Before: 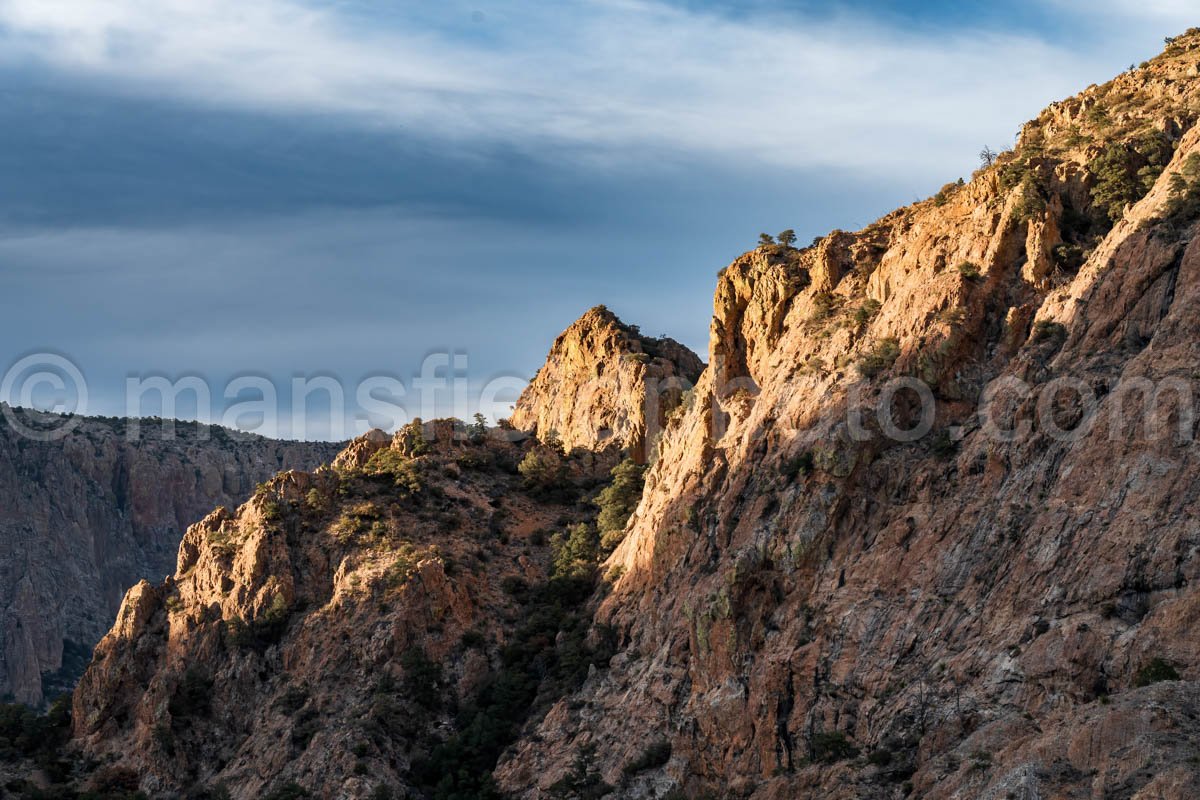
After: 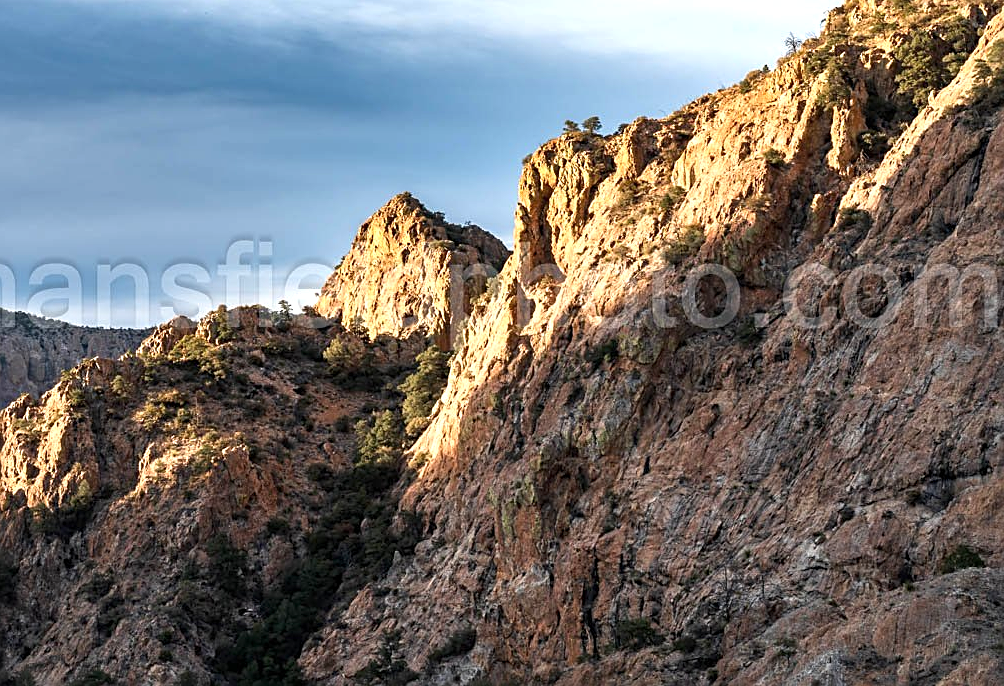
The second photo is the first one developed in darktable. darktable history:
sharpen: on, module defaults
exposure: exposure 0.6 EV, compensate highlight preservation false
crop: left 16.315%, top 14.246%
white balance: red 1, blue 1
